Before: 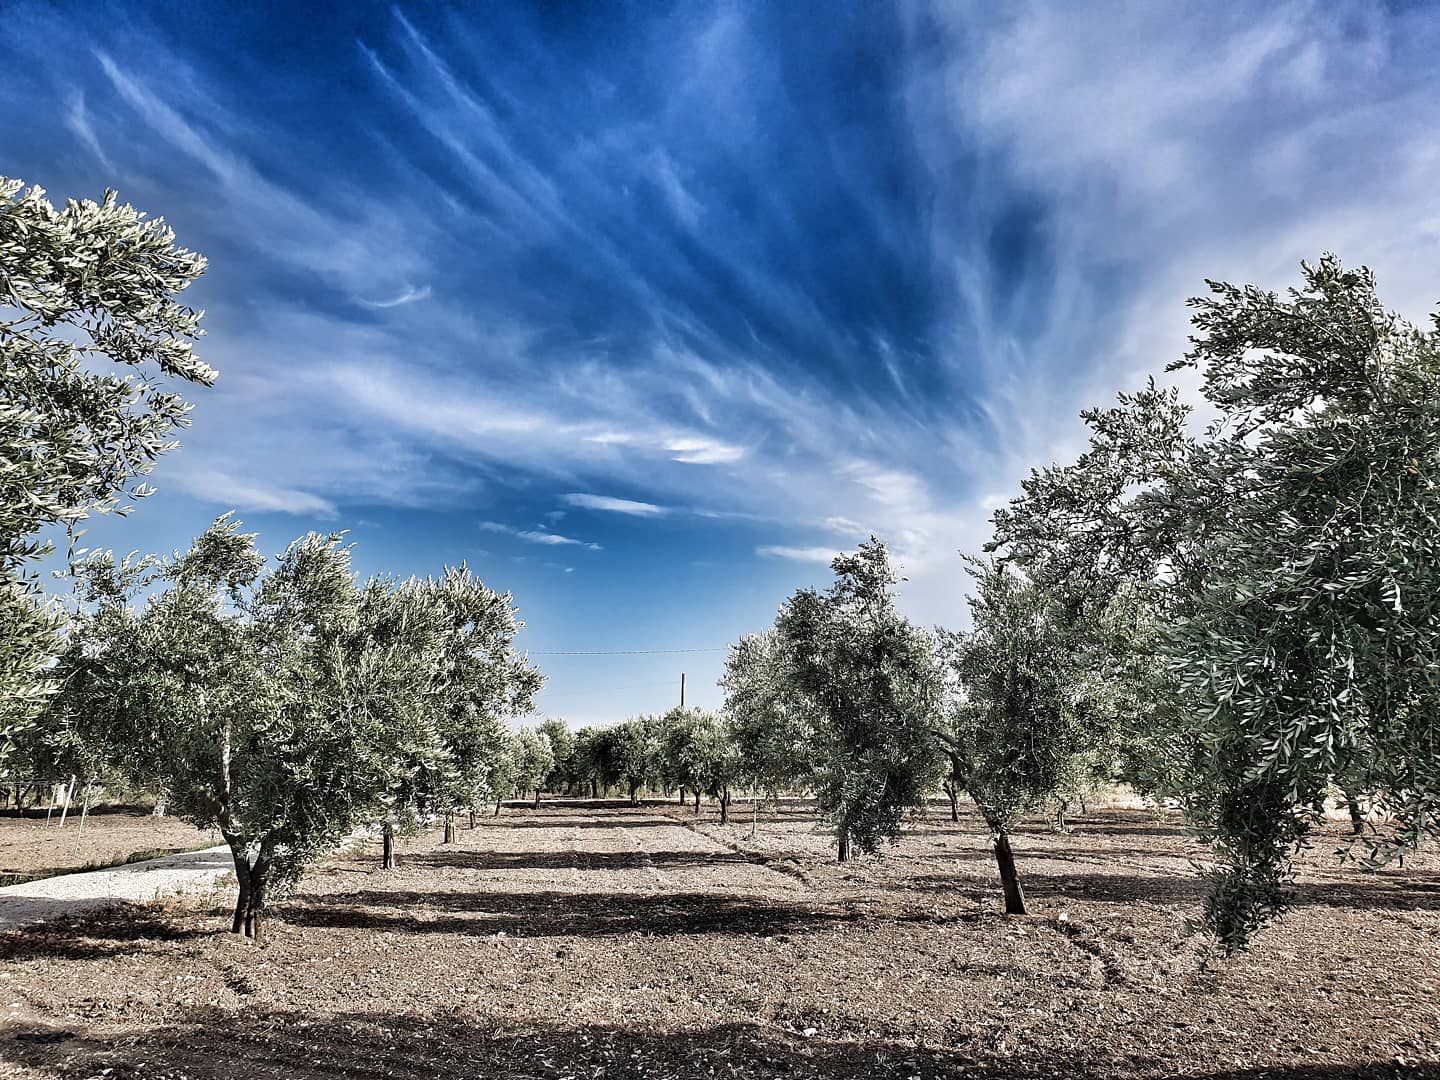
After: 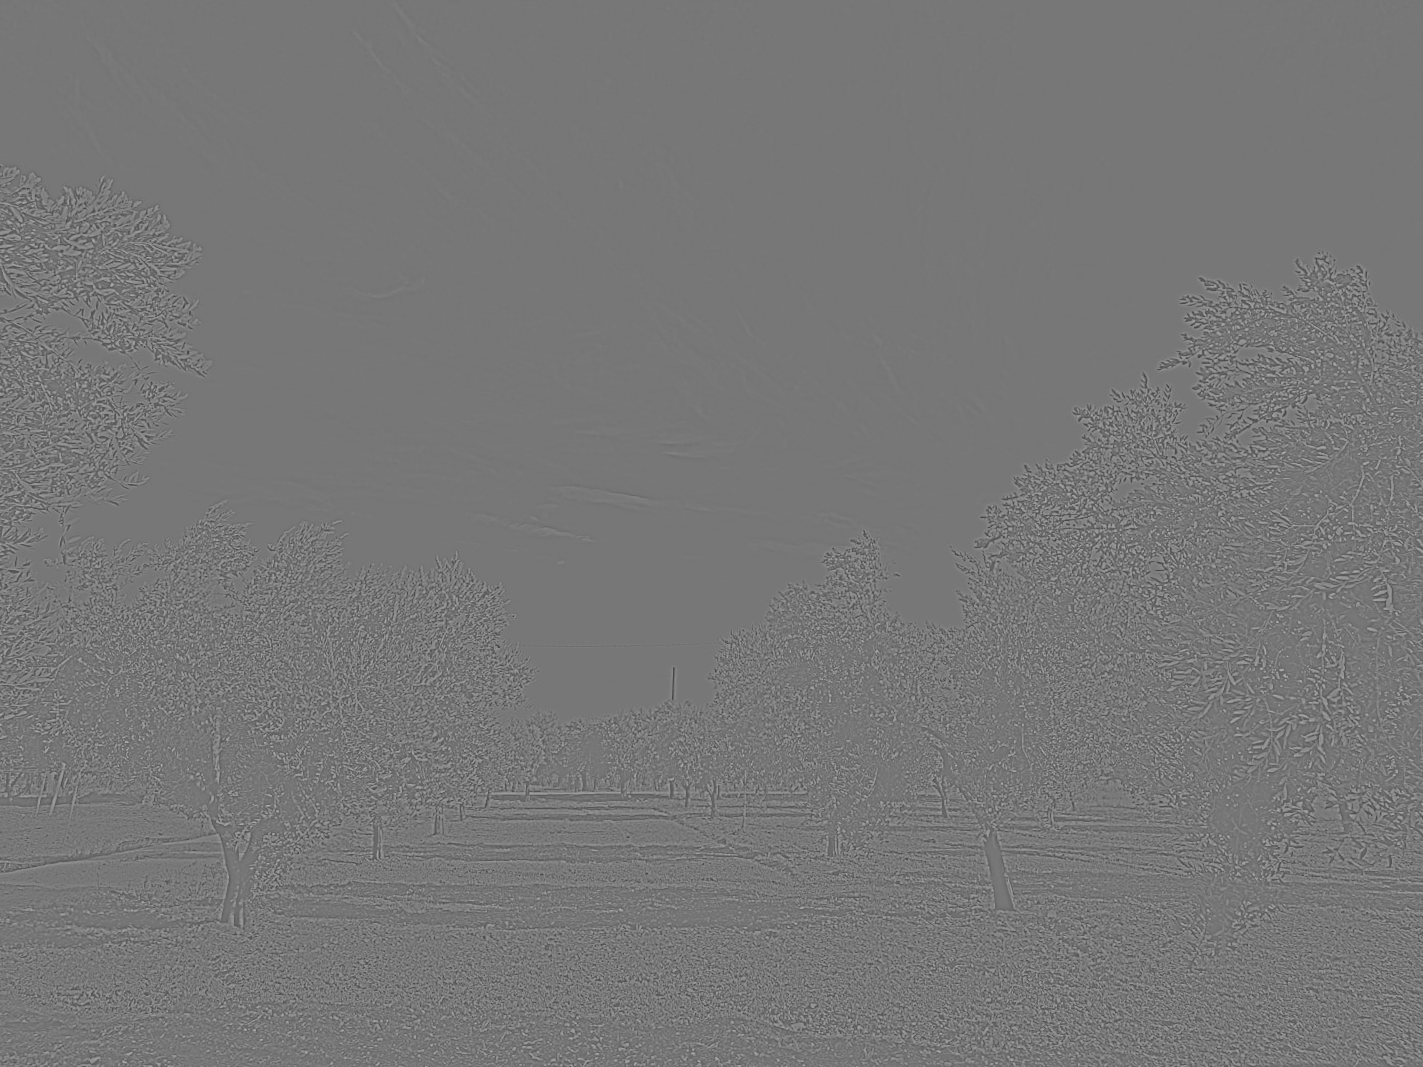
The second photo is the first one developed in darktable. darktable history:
tone equalizer: on, module defaults
color zones: curves: ch0 [(0.25, 0.667) (0.758, 0.368)]; ch1 [(0.215, 0.245) (0.761, 0.373)]; ch2 [(0.247, 0.554) (0.761, 0.436)]
highpass: sharpness 6%, contrast boost 7.63%
crop and rotate: angle -0.5°
white balance: red 0.98, blue 1.034
